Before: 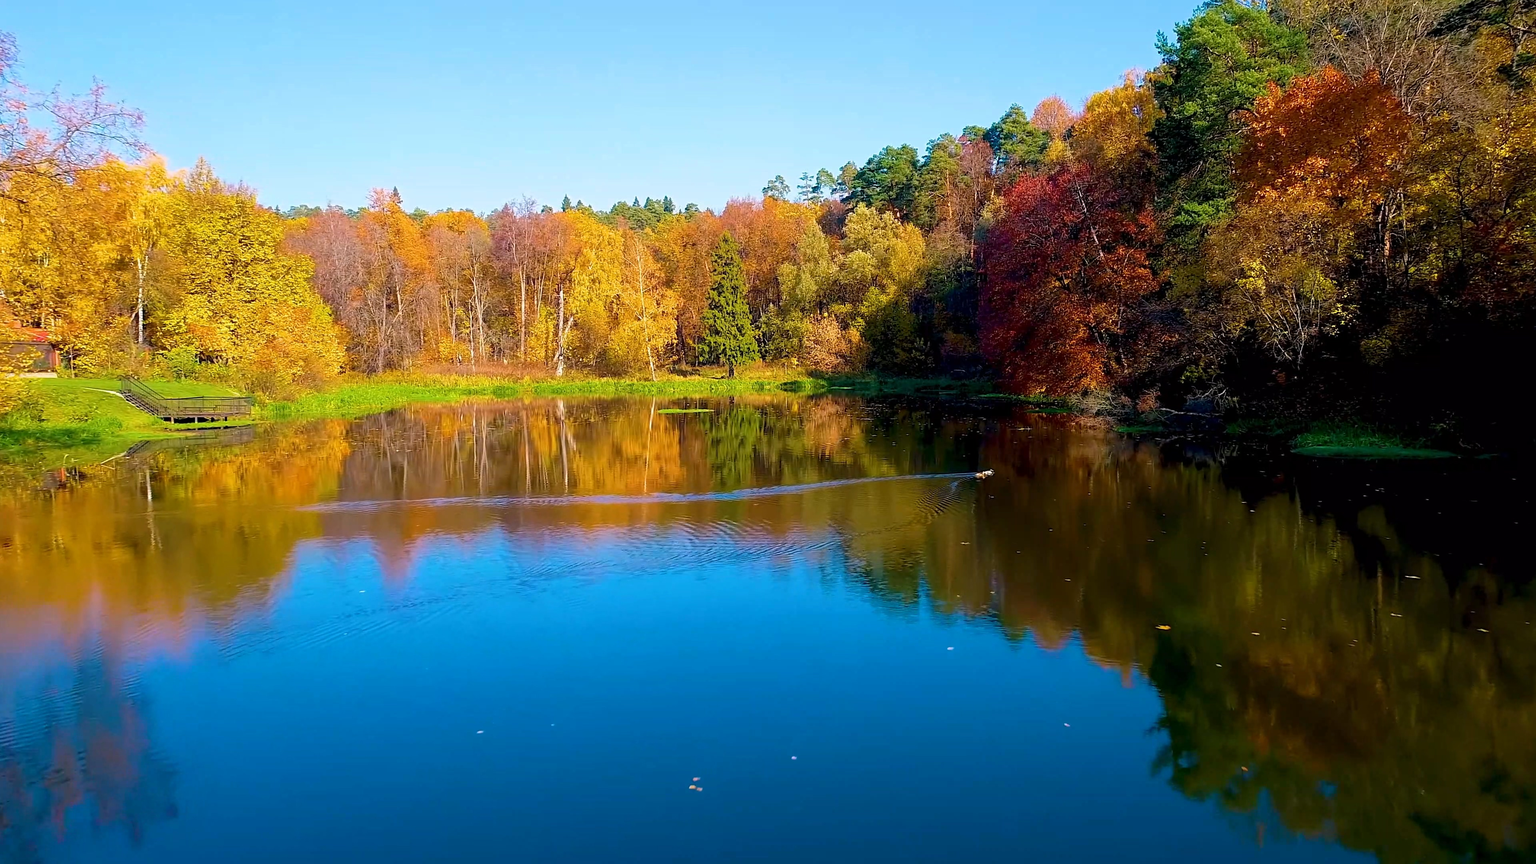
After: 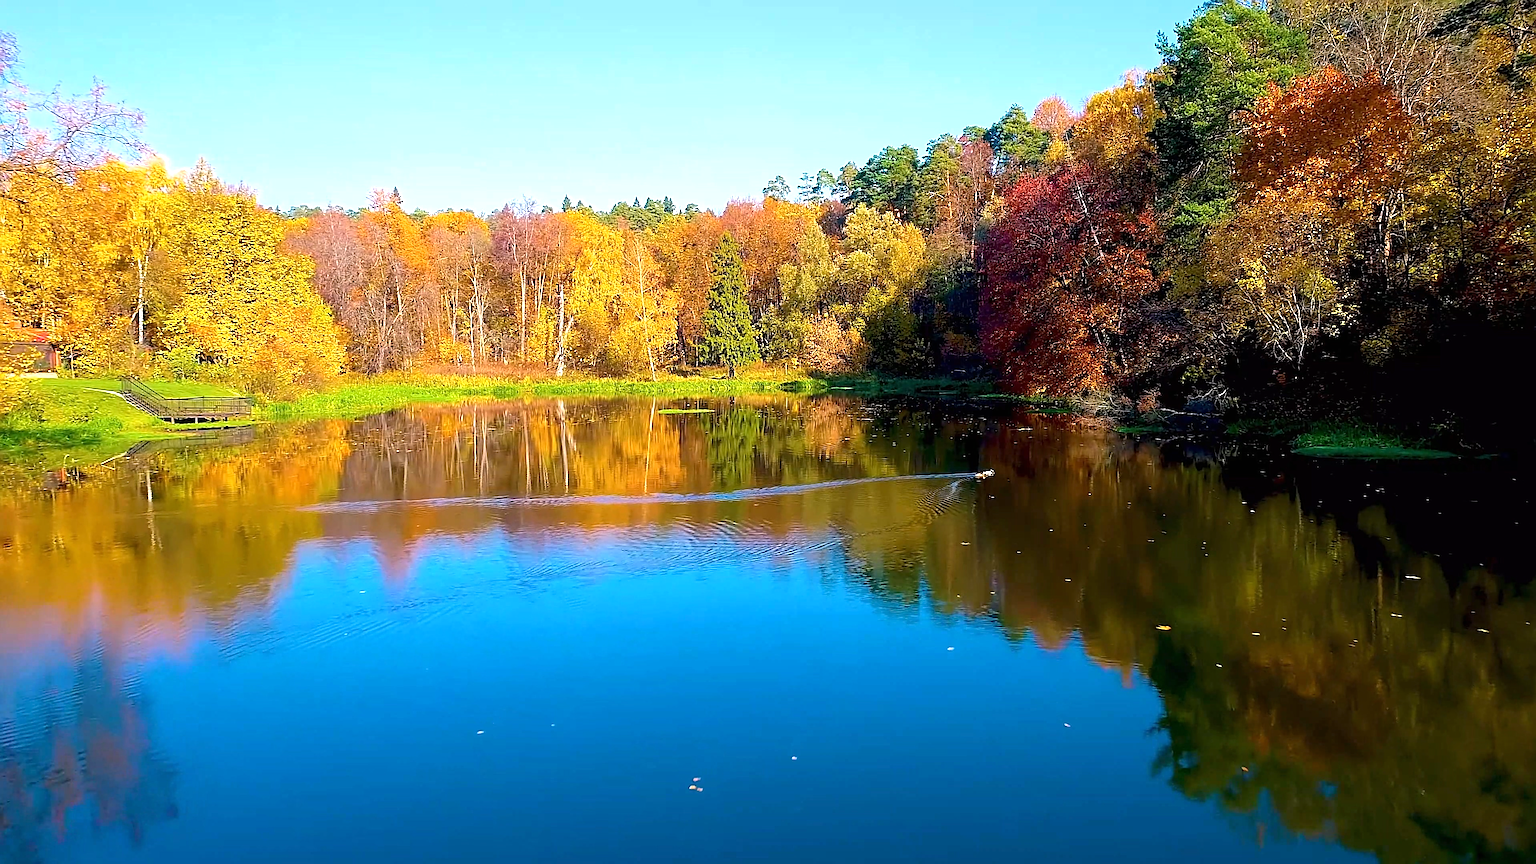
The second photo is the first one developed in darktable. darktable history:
sharpen: radius 2.619, amount 0.695
exposure: black level correction 0, exposure 0.499 EV, compensate highlight preservation false
